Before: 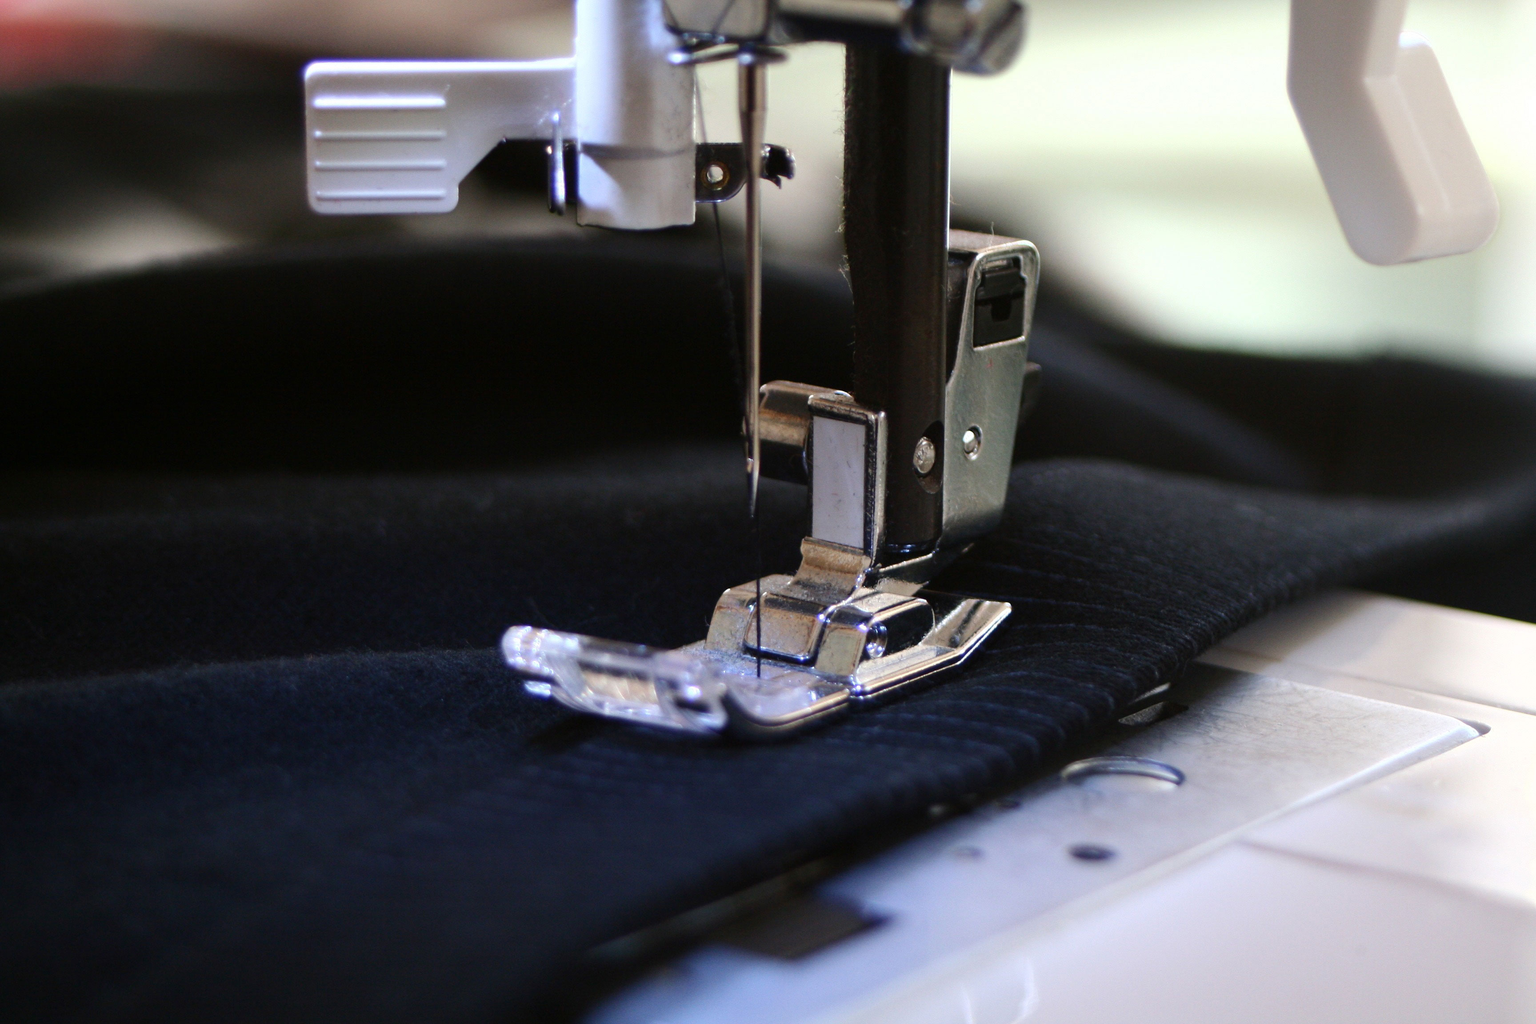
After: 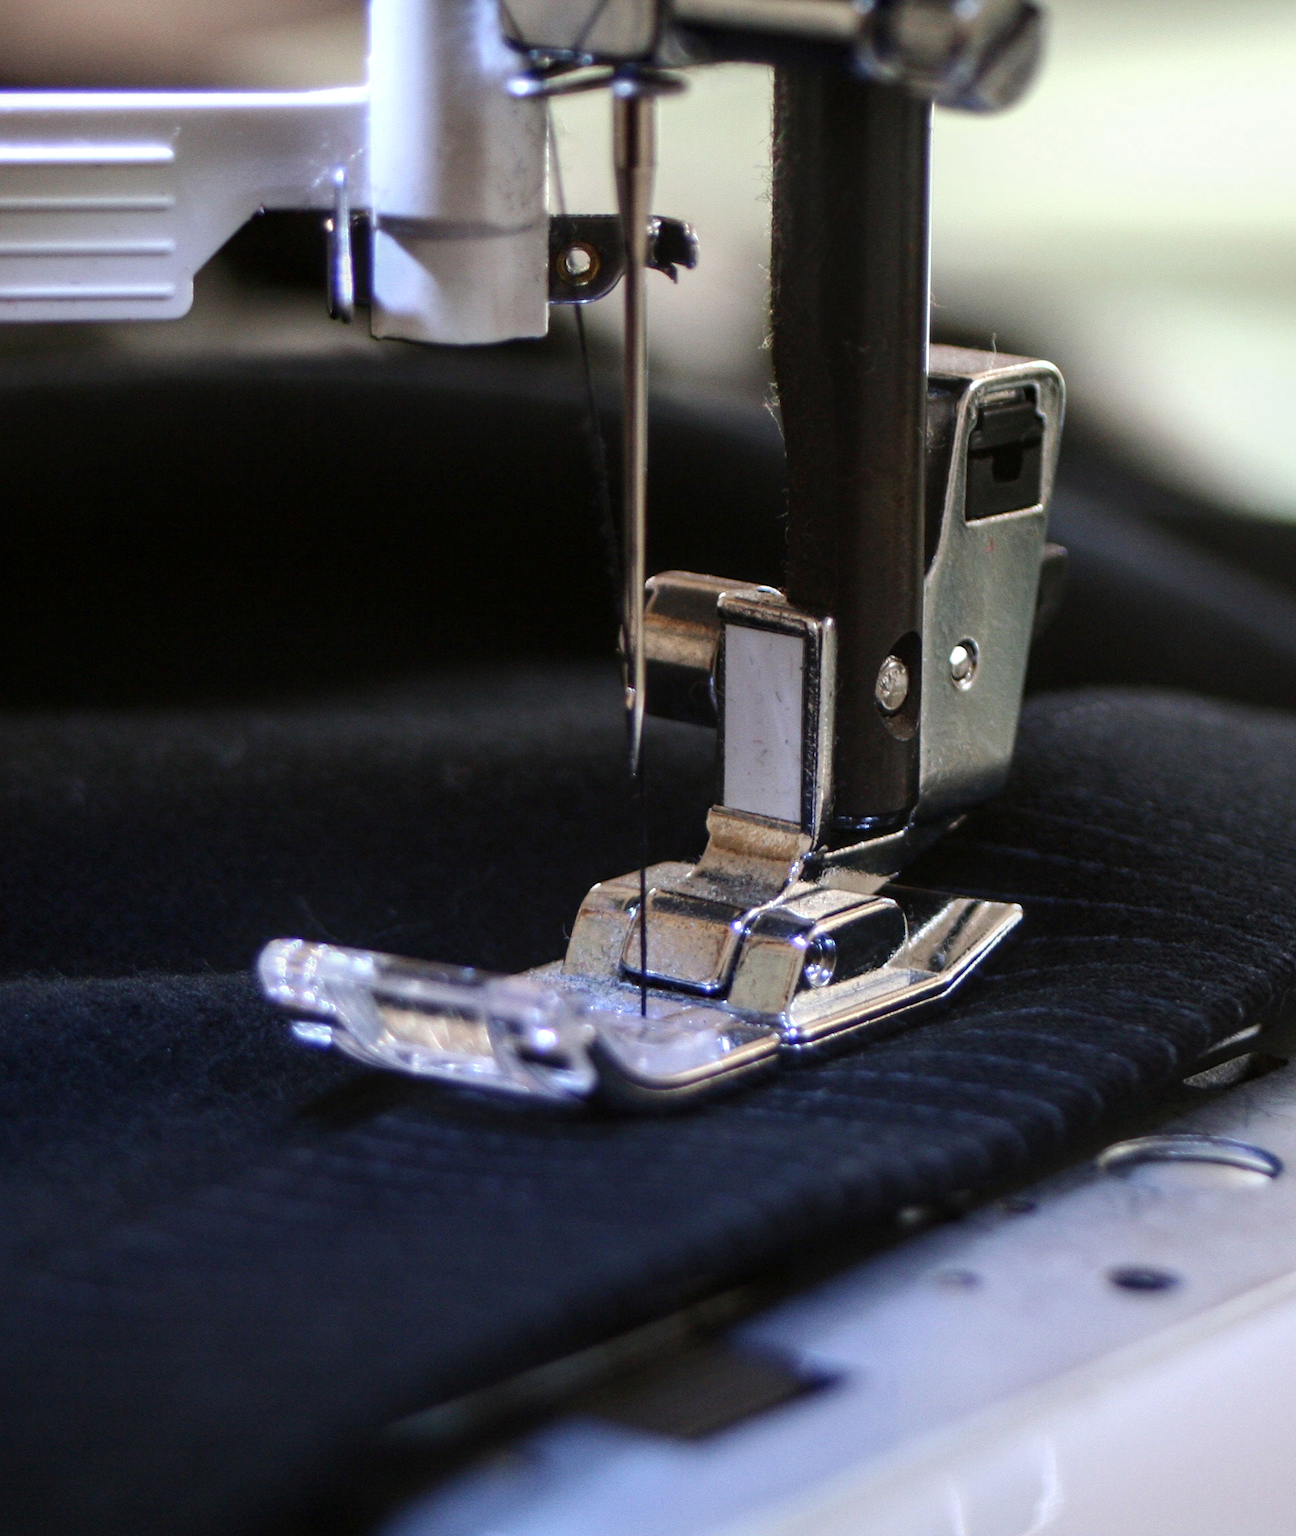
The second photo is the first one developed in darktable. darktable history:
local contrast: detail 130%
crop: left 21.496%, right 22.254%
